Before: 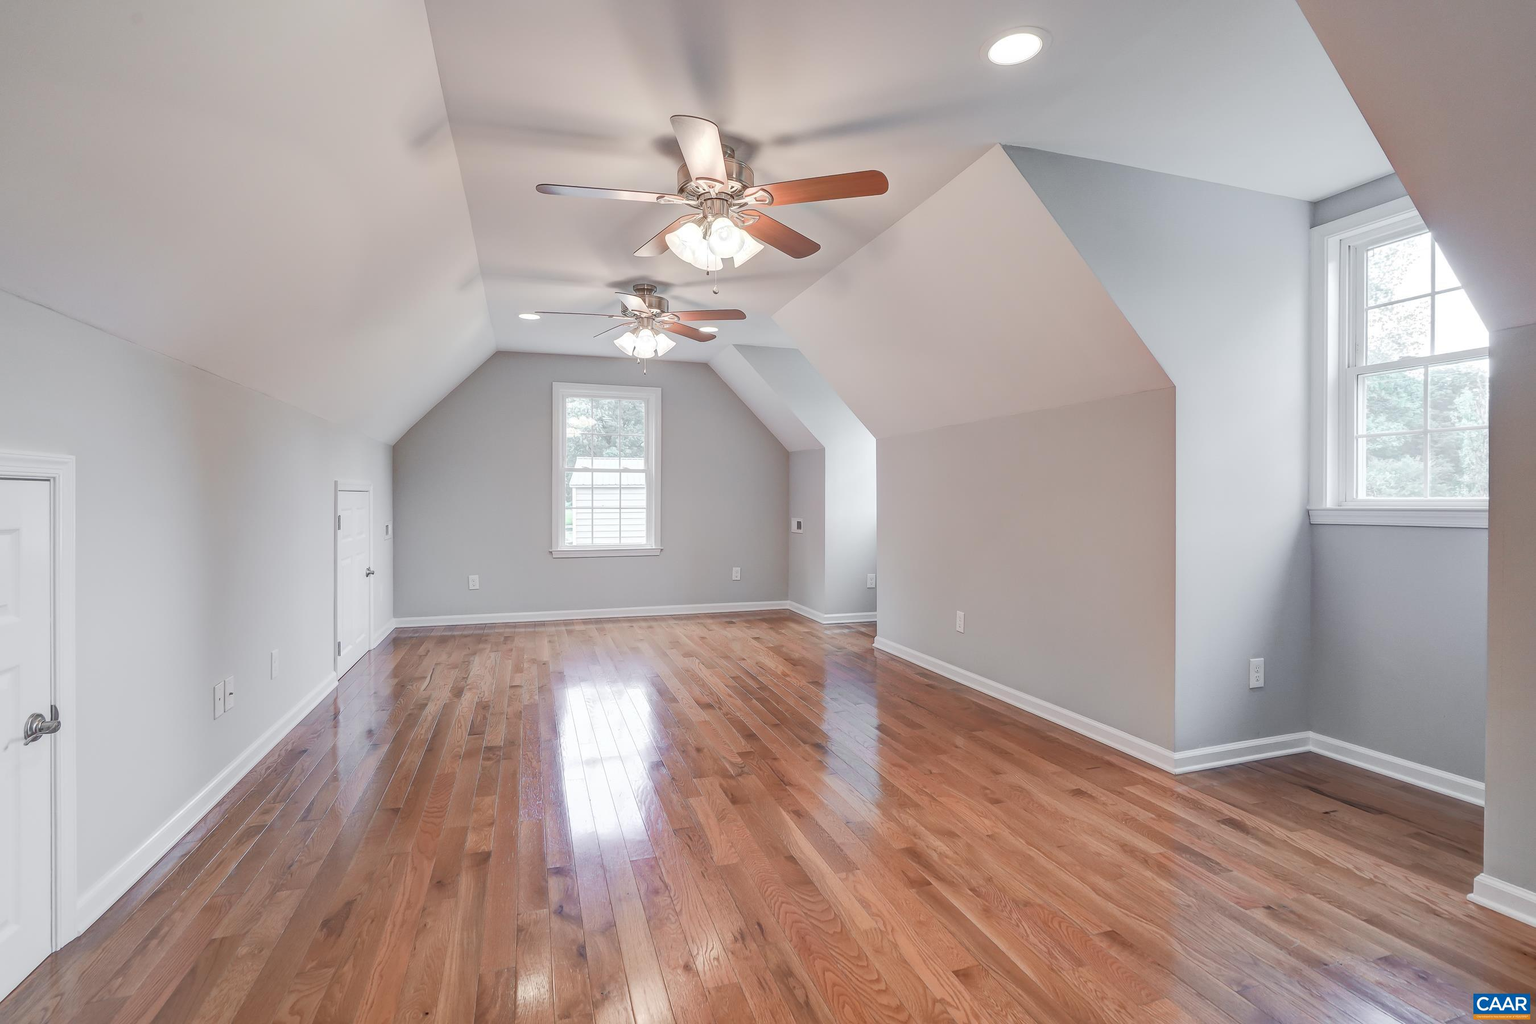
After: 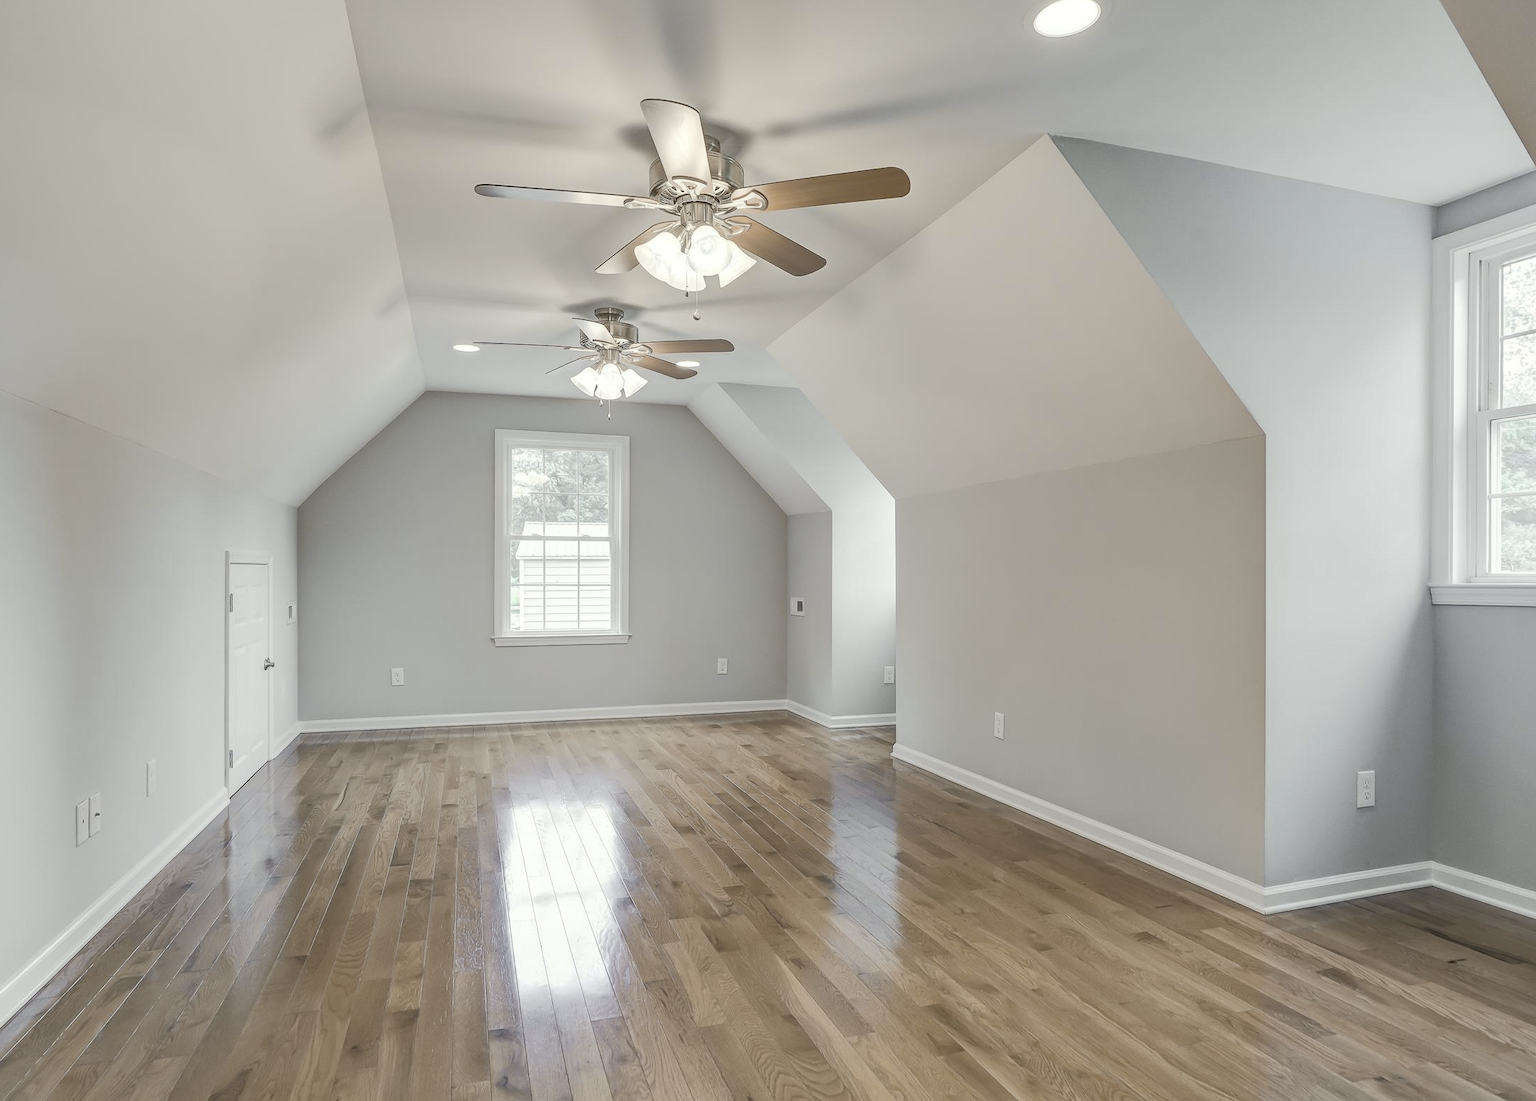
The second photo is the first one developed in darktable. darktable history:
crop: left 9.929%, top 3.475%, right 9.188%, bottom 9.529%
vibrance: vibrance 14%
tone curve: curves: ch1 [(0, 0) (0.173, 0.145) (0.467, 0.477) (0.808, 0.611) (1, 1)]; ch2 [(0, 0) (0.255, 0.314) (0.498, 0.509) (0.694, 0.64) (1, 1)], color space Lab, independent channels, preserve colors none
